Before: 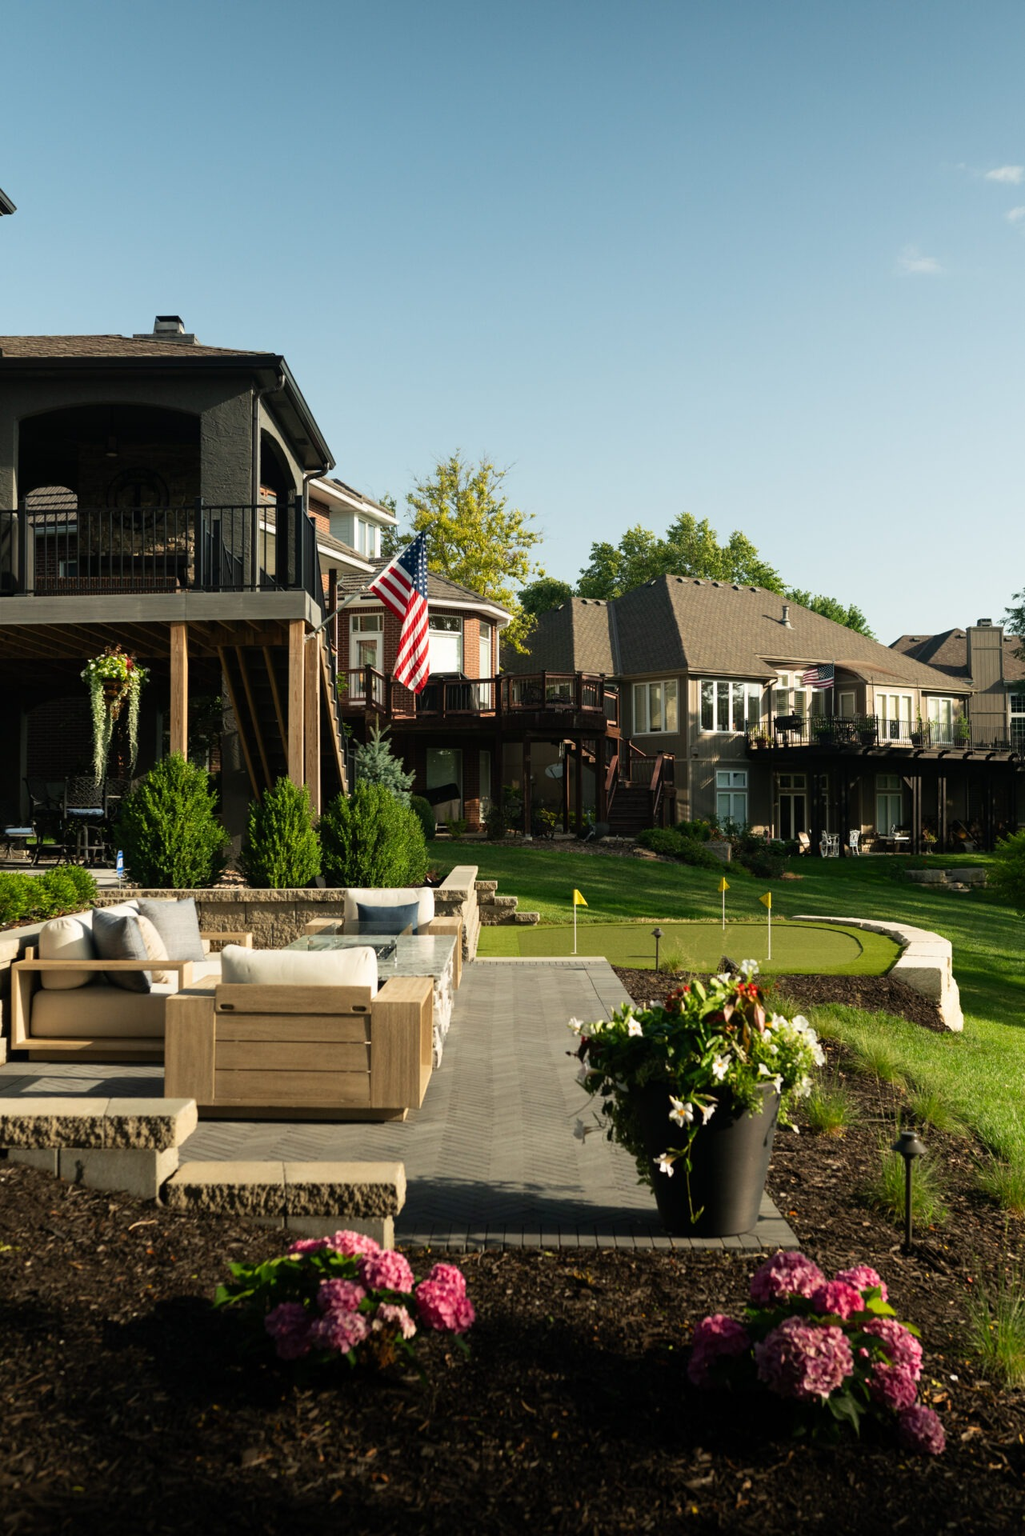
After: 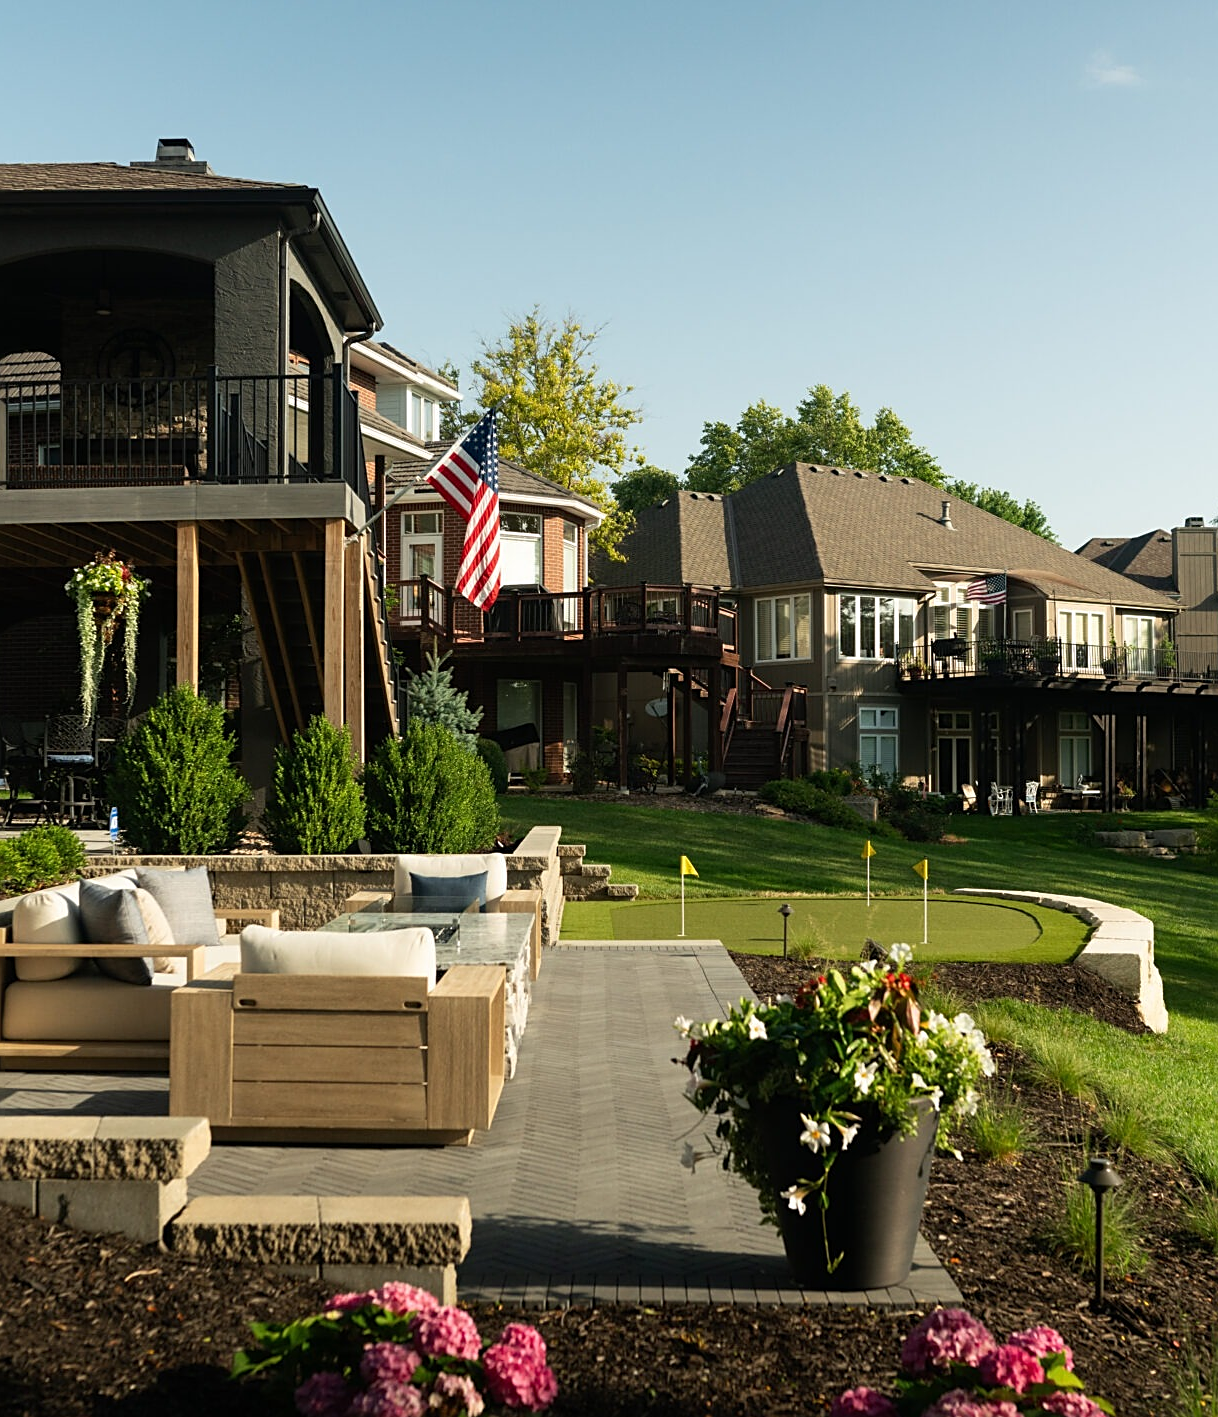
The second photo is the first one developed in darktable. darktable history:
crop and rotate: left 2.835%, top 13.351%, right 2.042%, bottom 12.799%
sharpen: on, module defaults
color correction: highlights b* 0.039
